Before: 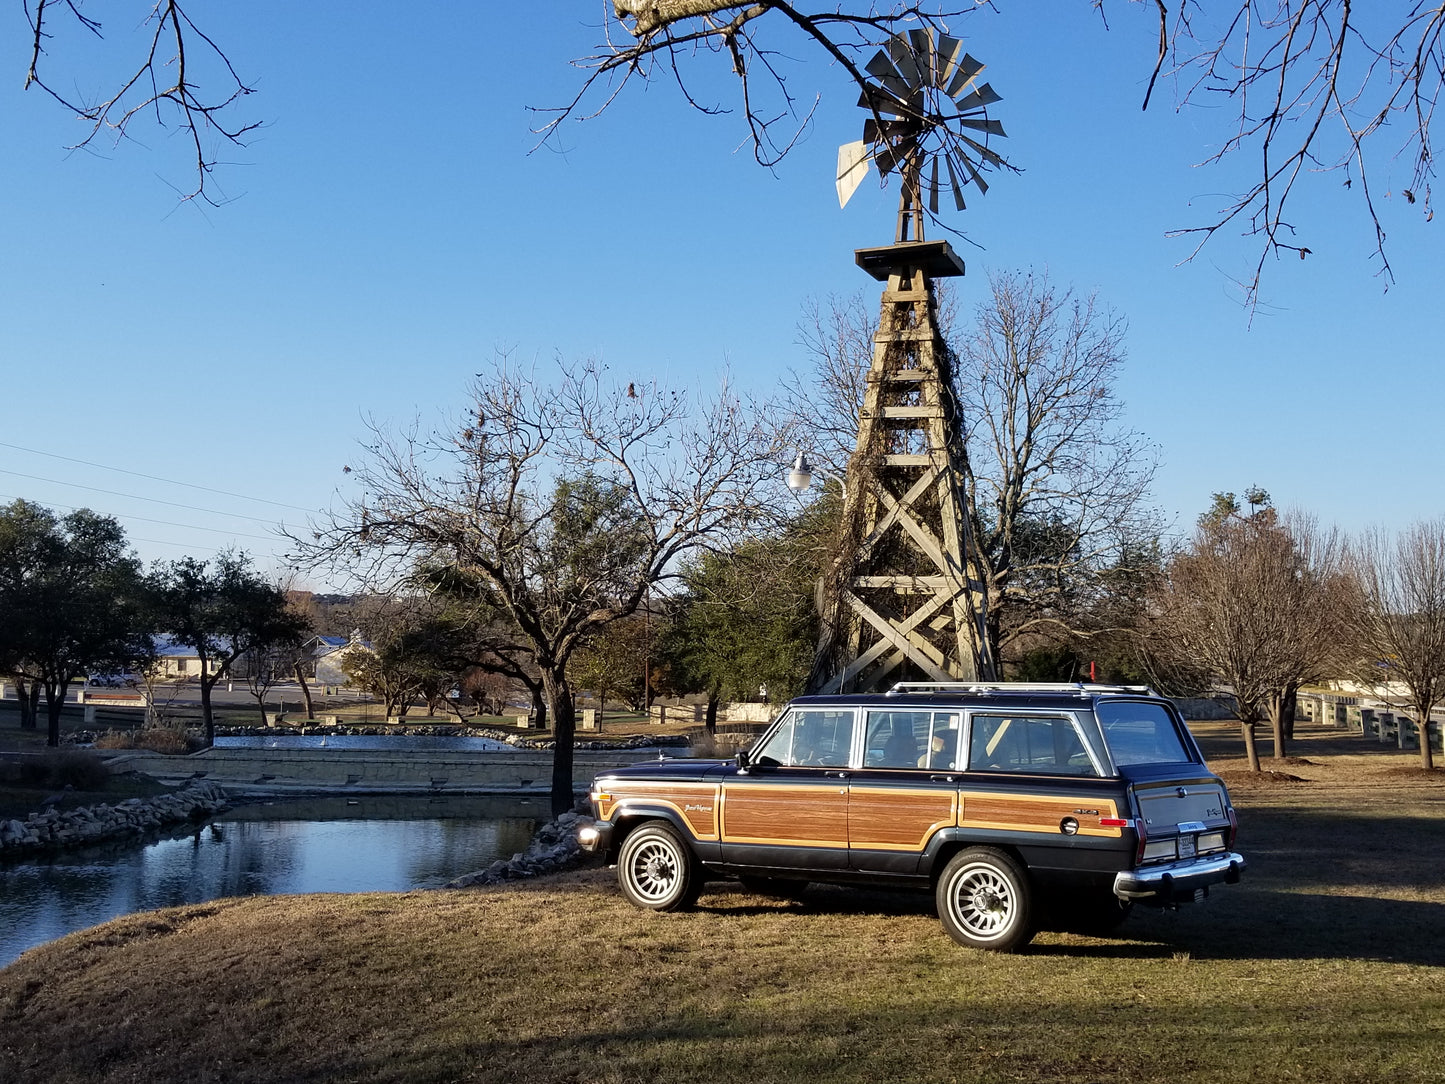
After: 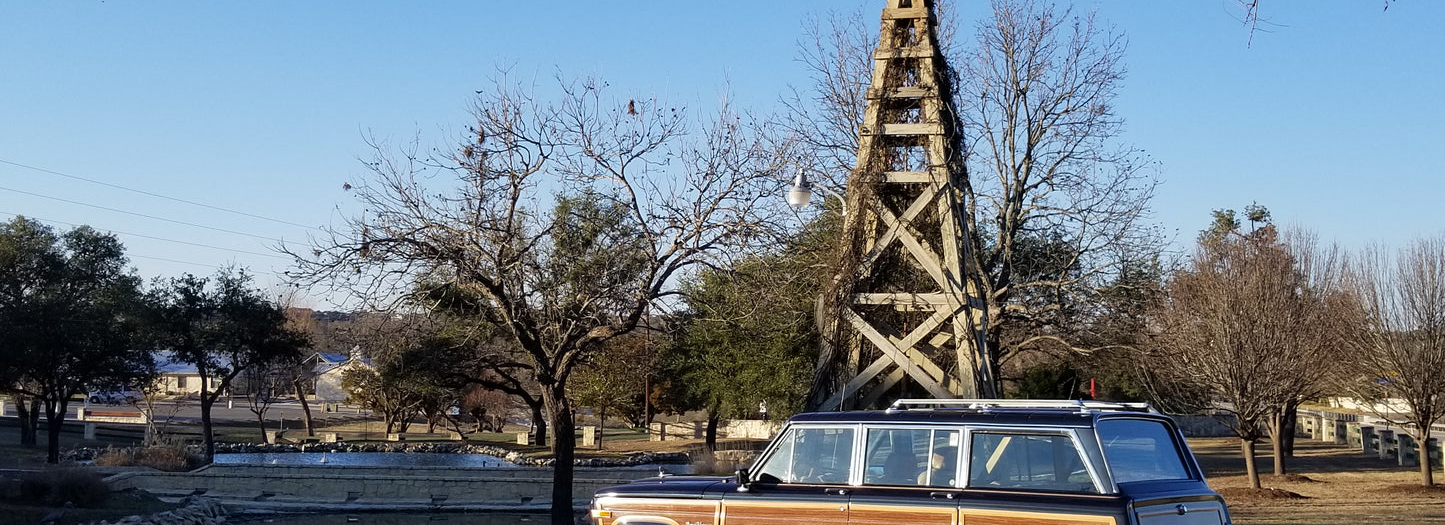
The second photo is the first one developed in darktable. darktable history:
crop and rotate: top 26.126%, bottom 25.442%
